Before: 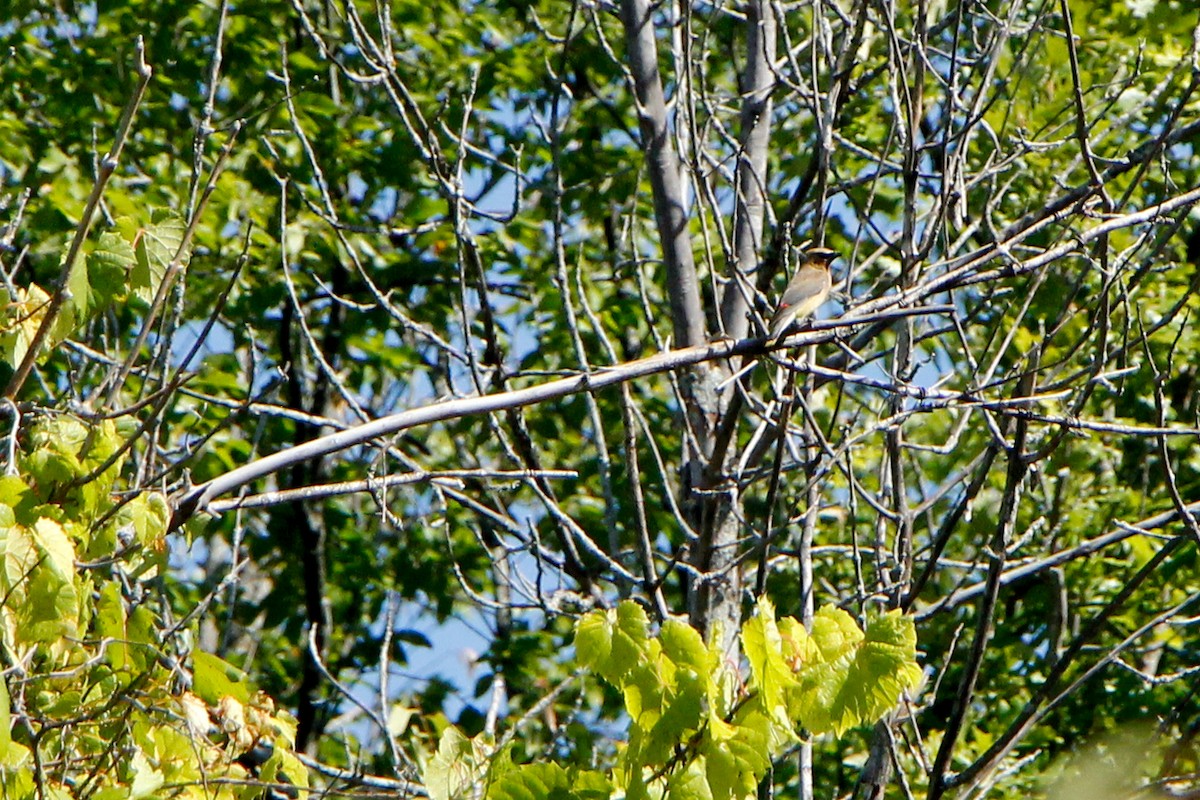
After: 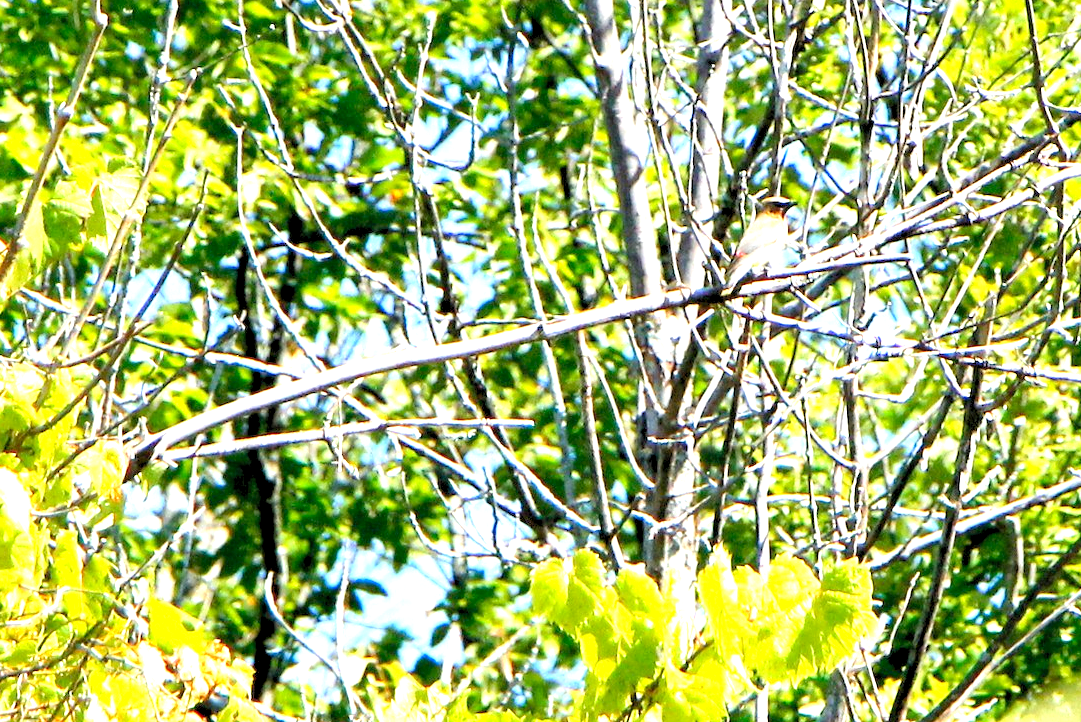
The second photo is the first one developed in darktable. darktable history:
levels: white 99.9%, levels [0.044, 0.416, 0.908]
exposure: black level correction 0, exposure 1.368 EV, compensate highlight preservation false
crop: left 3.7%, top 6.425%, right 6.145%, bottom 3.235%
